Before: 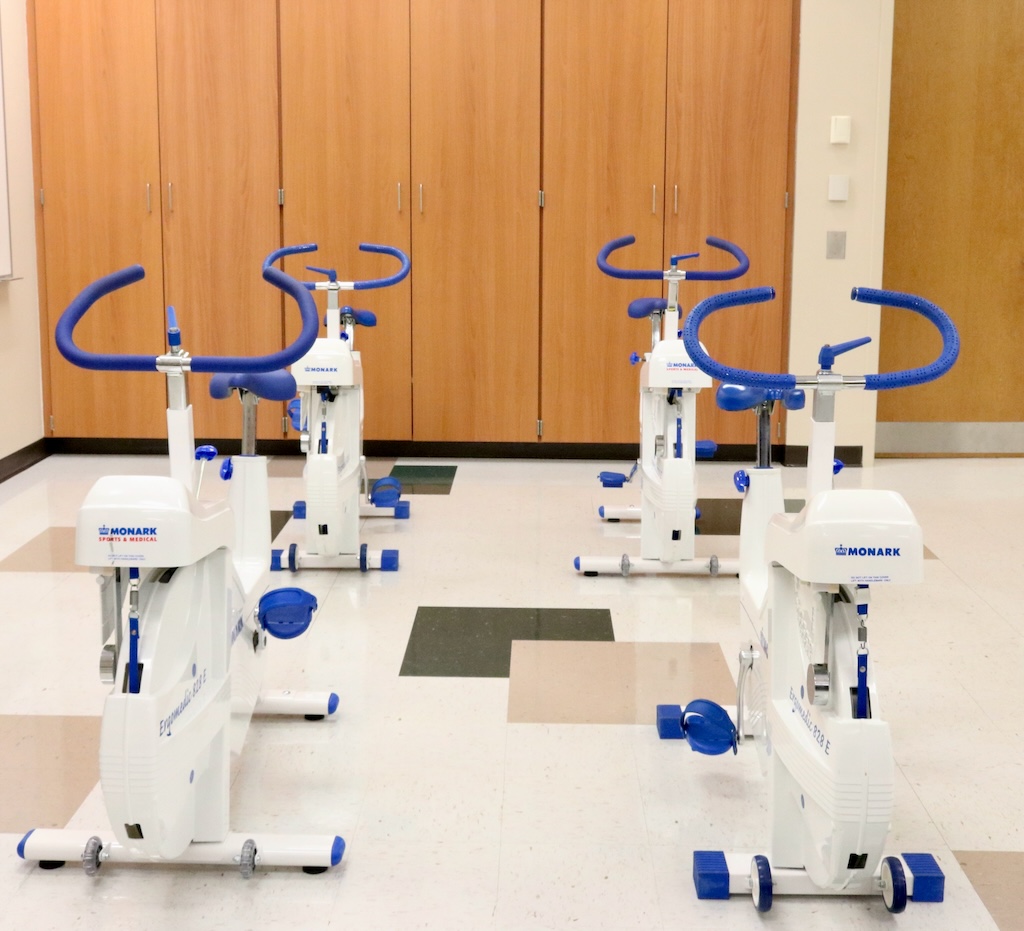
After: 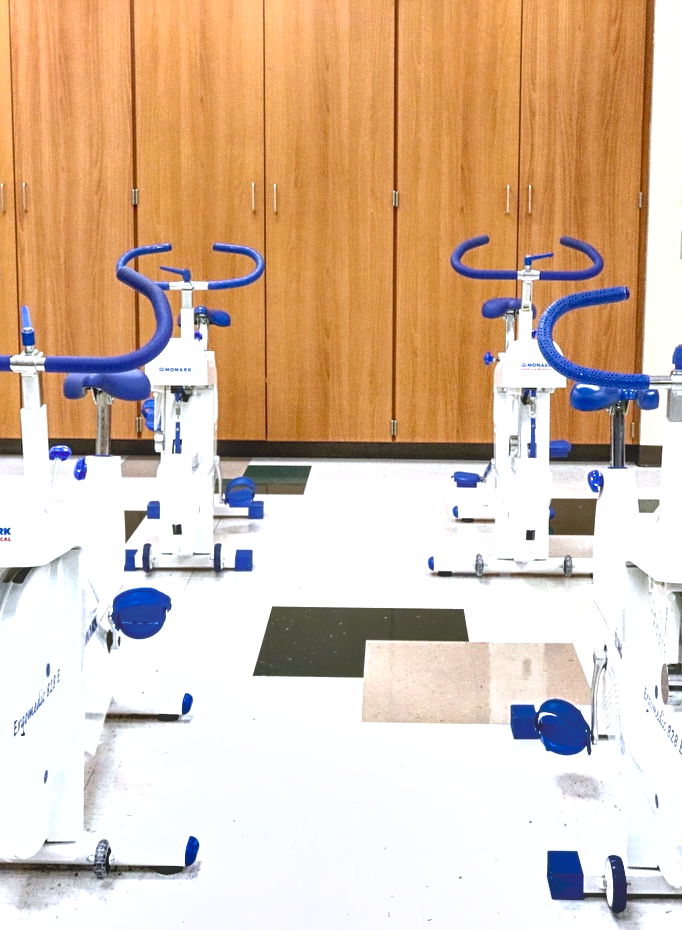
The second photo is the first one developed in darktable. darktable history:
crop and rotate: left 14.292%, right 19.041%
local contrast: highlights 74%, shadows 55%, detail 176%, midtone range 0.207
base curve: curves: ch0 [(0, 0) (0.303, 0.277) (1, 1)]
shadows and highlights: soften with gaussian
white balance: red 0.954, blue 1.079
exposure: exposure 0.636 EV, compensate highlight preservation false
sharpen: radius 2.529, amount 0.323
